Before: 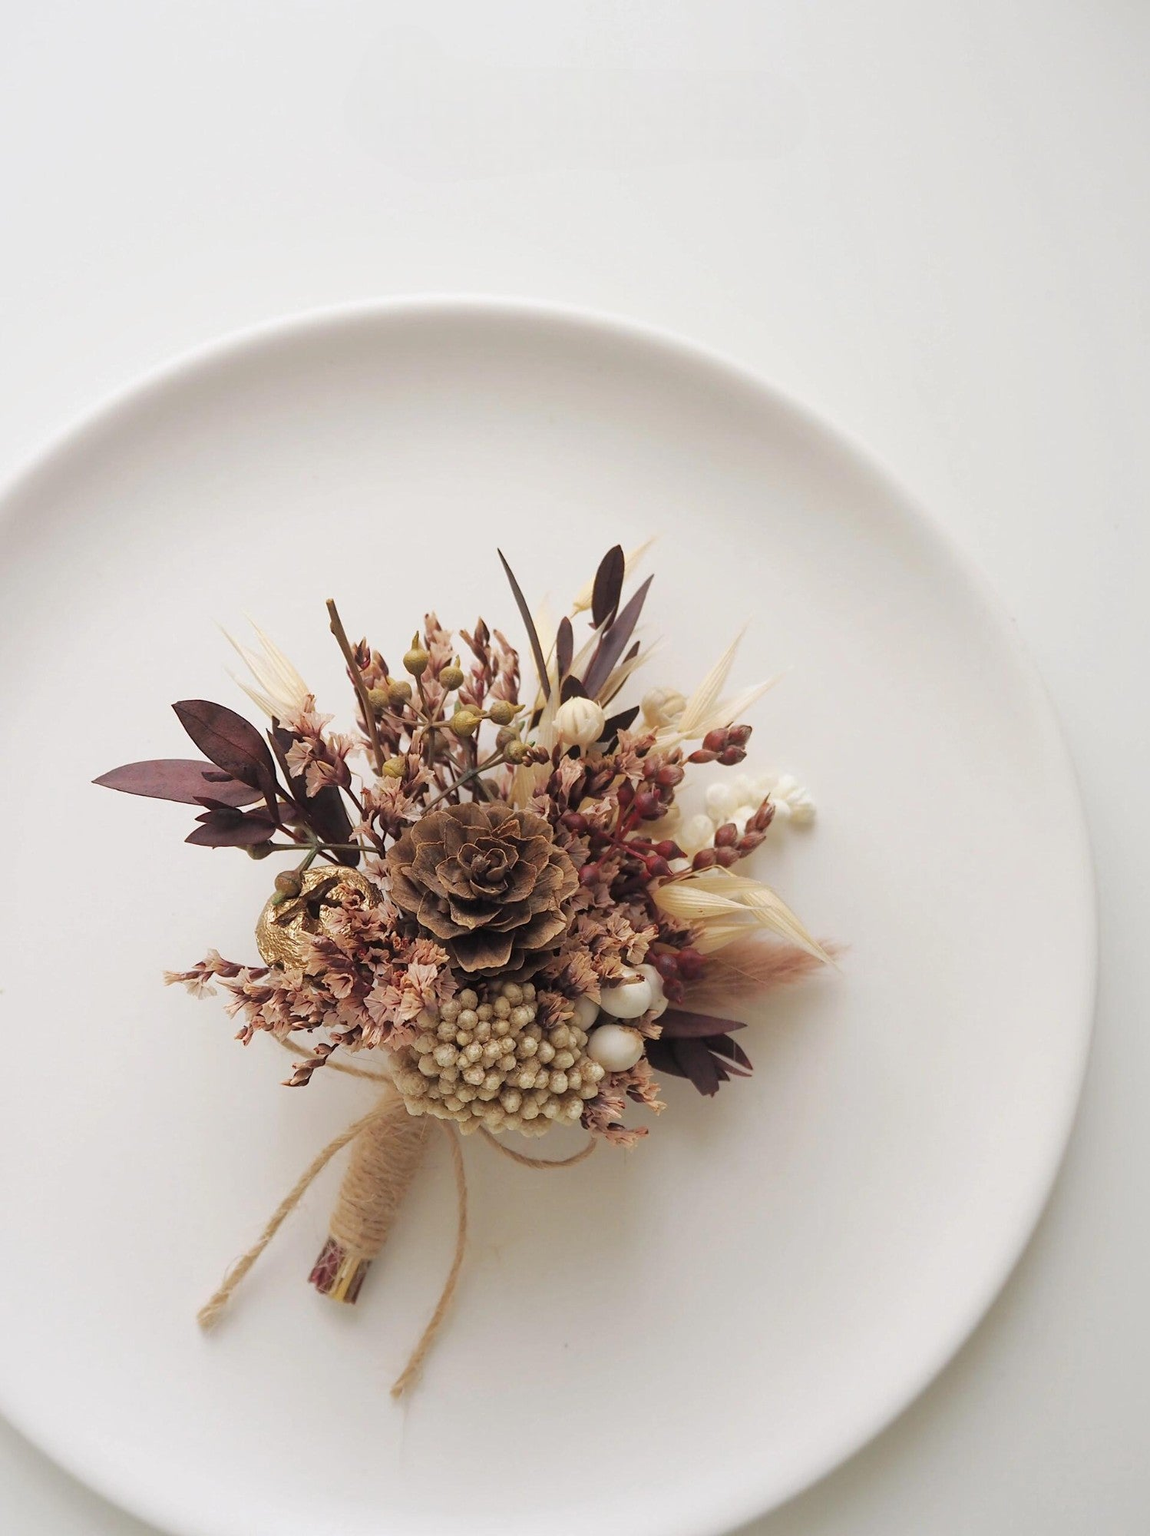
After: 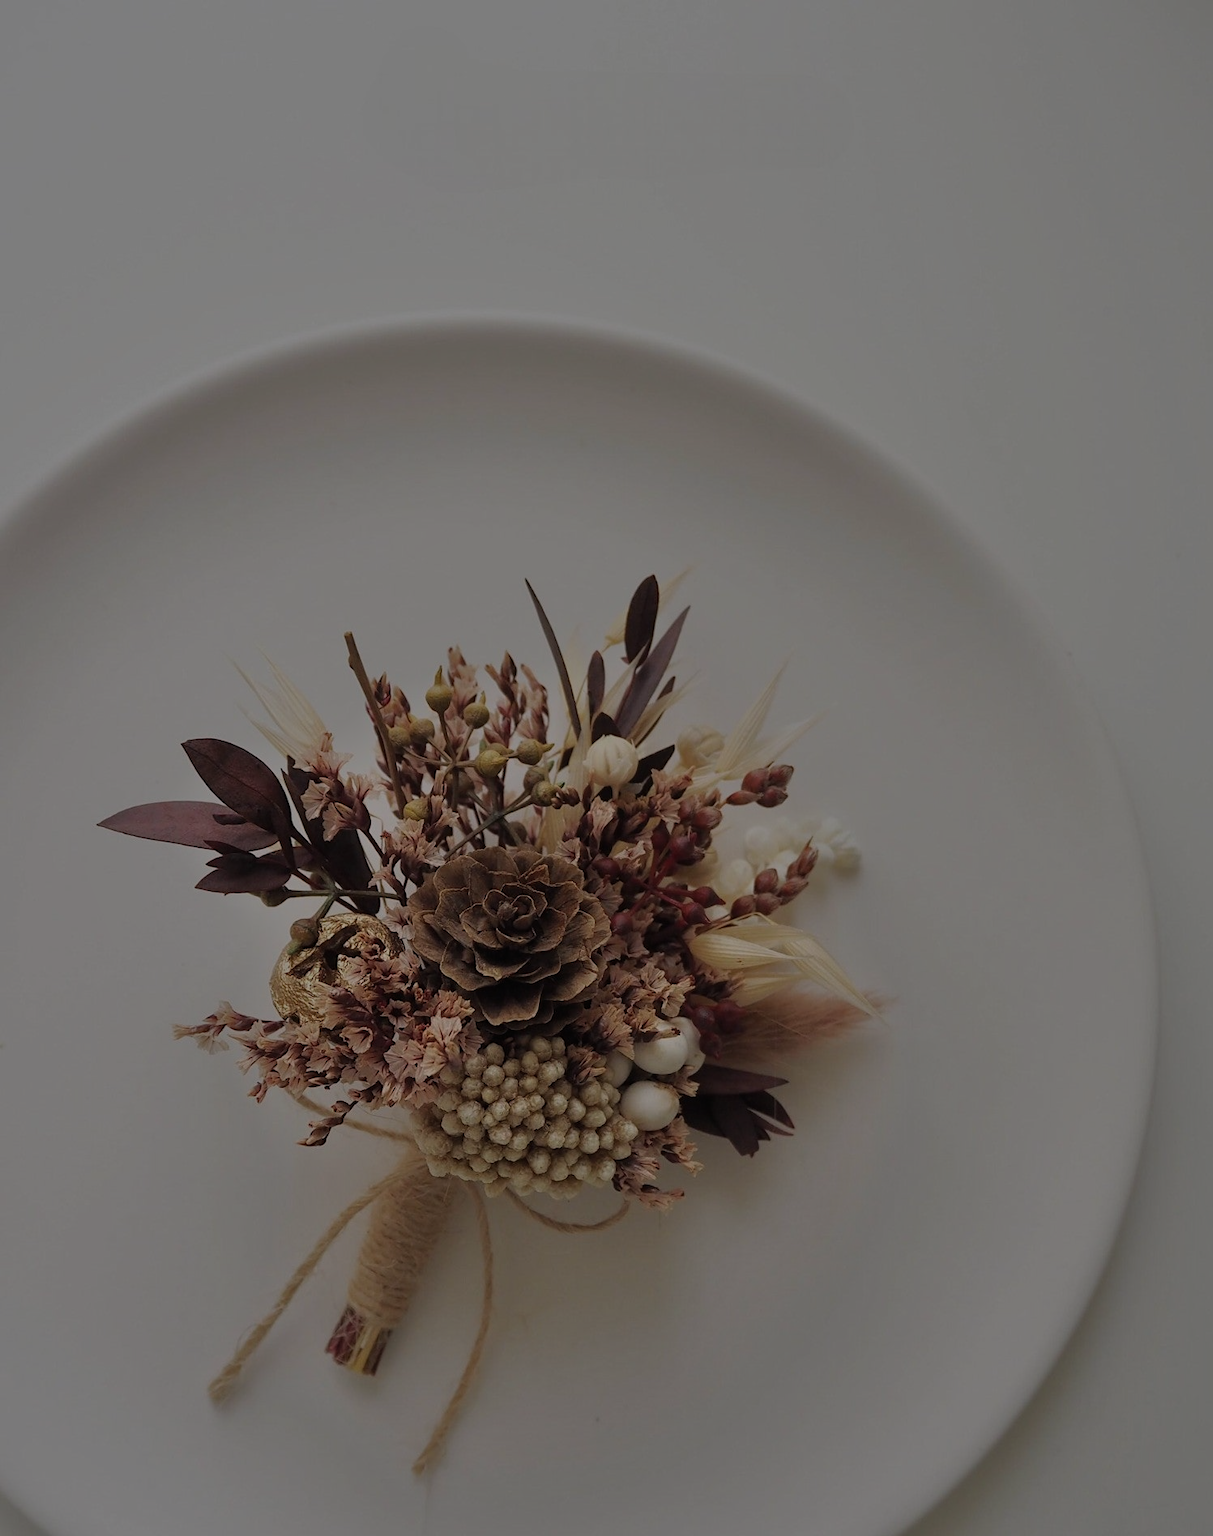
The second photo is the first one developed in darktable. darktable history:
shadows and highlights: radius 119.88, shadows 42.1, highlights -61.59, soften with gaussian
tone equalizer: -8 EV -1.96 EV, -7 EV -1.97 EV, -6 EV -1.98 EV, -5 EV -1.99 EV, -4 EV -2 EV, -3 EV -1.99 EV, -2 EV -1.99 EV, -1 EV -1.63 EV, +0 EV -1.97 EV
crop and rotate: top 0.006%, bottom 5.191%
